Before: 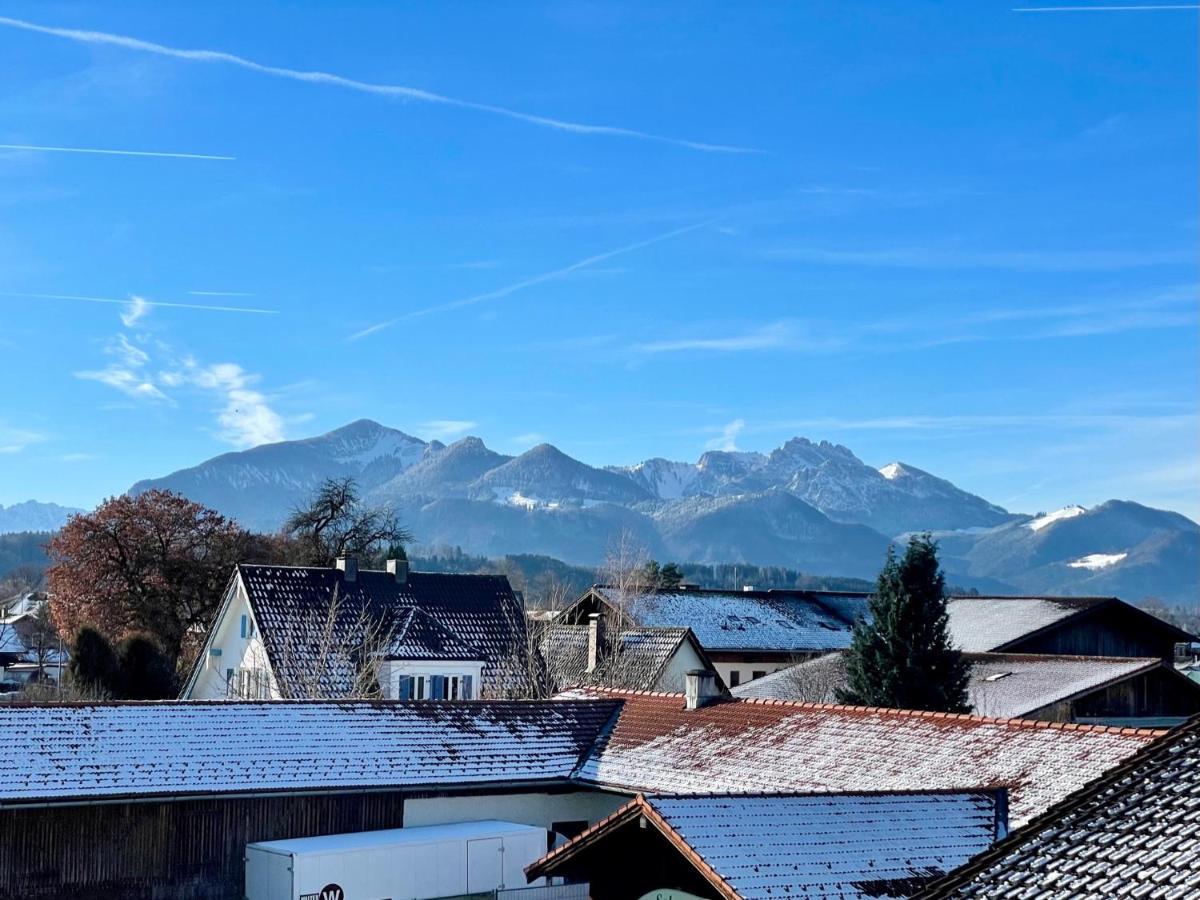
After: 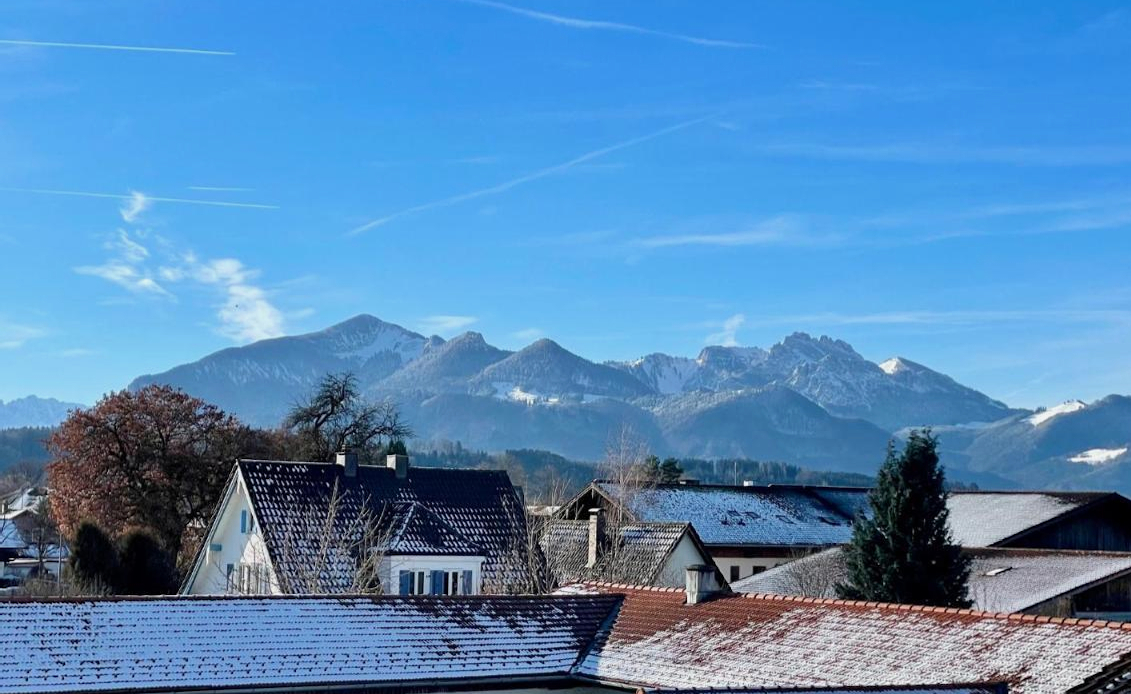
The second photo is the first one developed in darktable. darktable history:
crop and rotate: angle 0.03°, top 11.643%, right 5.651%, bottom 11.189%
white balance: emerald 1
exposure: exposure -0.157 EV, compensate highlight preservation false
